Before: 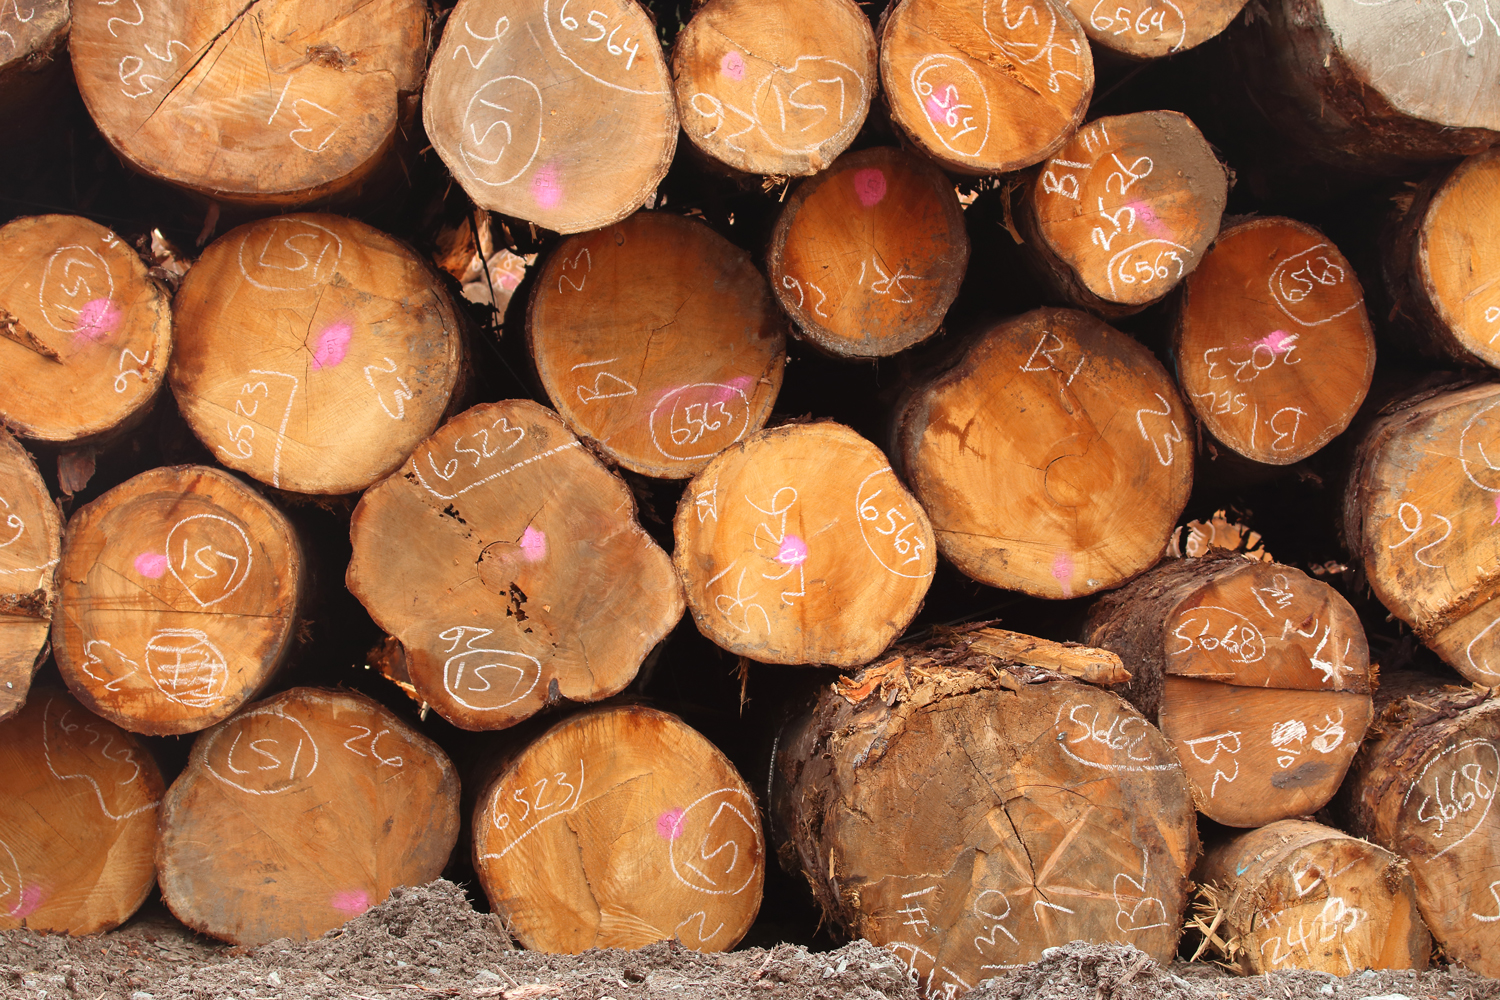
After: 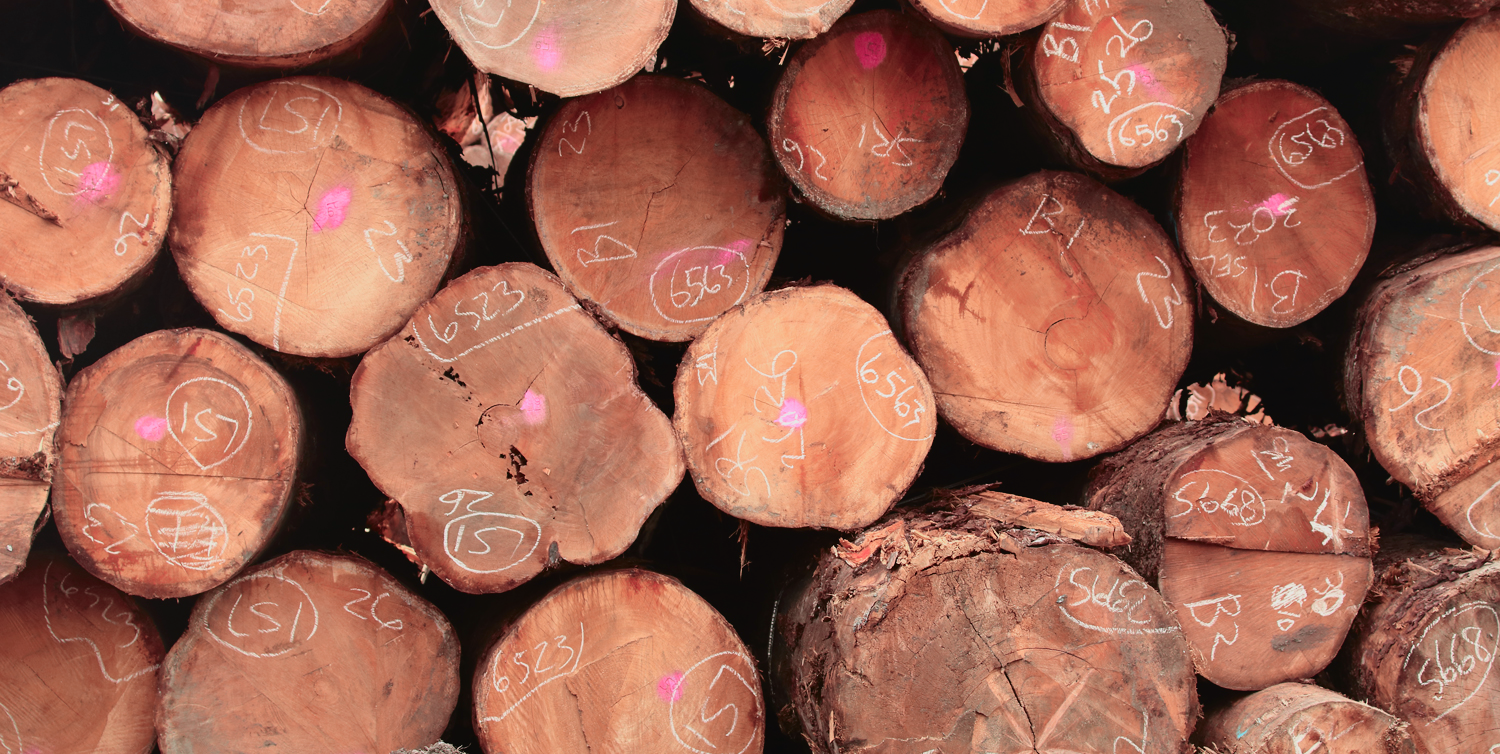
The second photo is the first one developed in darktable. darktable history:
crop: top 13.755%, bottom 10.75%
tone curve: curves: ch0 [(0, 0.009) (0.105, 0.069) (0.195, 0.154) (0.289, 0.278) (0.384, 0.391) (0.513, 0.53) (0.66, 0.667) (0.895, 0.863) (1, 0.919)]; ch1 [(0, 0) (0.161, 0.092) (0.35, 0.33) (0.403, 0.395) (0.456, 0.469) (0.502, 0.499) (0.519, 0.514) (0.576, 0.587) (0.642, 0.645) (0.701, 0.742) (1, 0.942)]; ch2 [(0, 0) (0.371, 0.362) (0.437, 0.437) (0.501, 0.5) (0.53, 0.528) (0.569, 0.551) (0.619, 0.58) (0.883, 0.752) (1, 0.929)], color space Lab, independent channels, preserve colors none
exposure: compensate highlight preservation false
